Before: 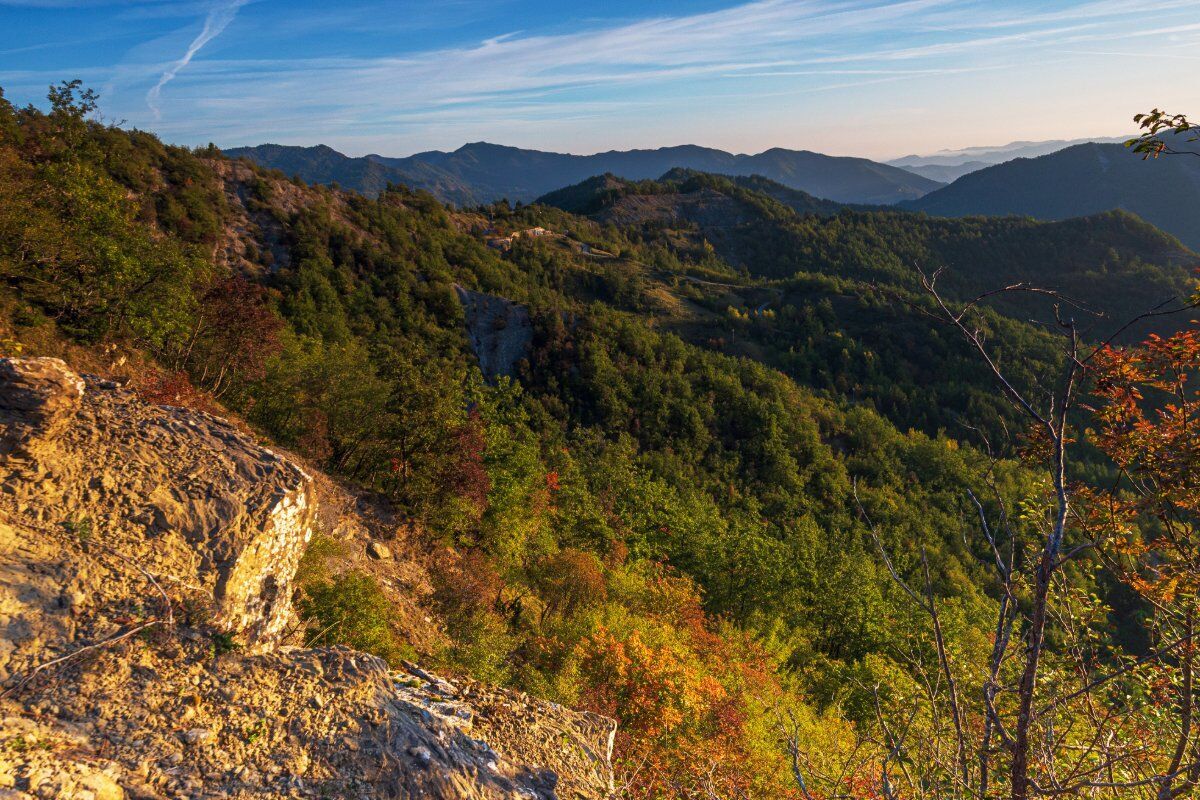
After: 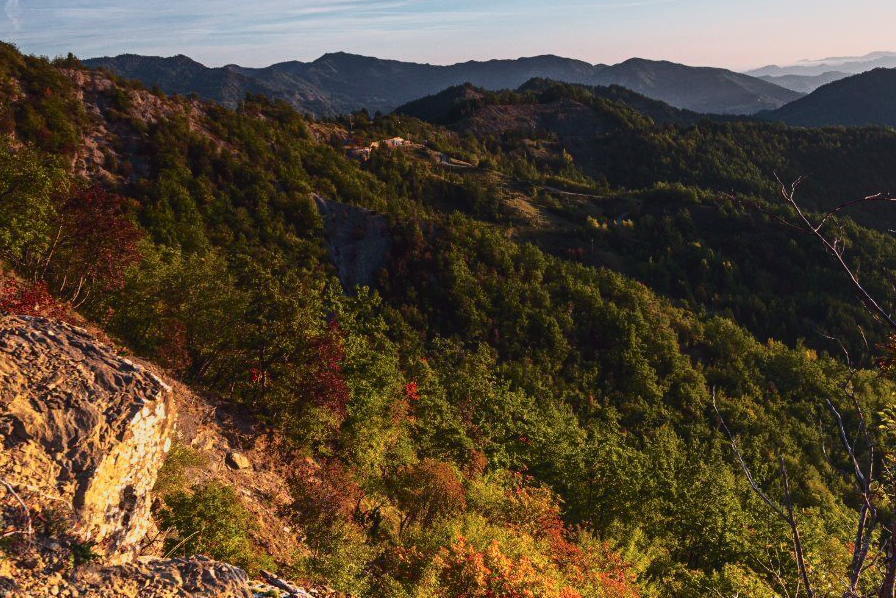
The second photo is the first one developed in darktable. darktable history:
crop and rotate: left 11.831%, top 11.346%, right 13.429%, bottom 13.899%
tone curve: curves: ch0 [(0, 0.032) (0.094, 0.08) (0.265, 0.208) (0.41, 0.417) (0.498, 0.496) (0.638, 0.673) (0.819, 0.841) (0.96, 0.899)]; ch1 [(0, 0) (0.161, 0.092) (0.37, 0.302) (0.417, 0.434) (0.495, 0.504) (0.576, 0.589) (0.725, 0.765) (1, 1)]; ch2 [(0, 0) (0.352, 0.403) (0.45, 0.469) (0.521, 0.515) (0.59, 0.579) (1, 1)], color space Lab, independent channels, preserve colors none
white balance: emerald 1
